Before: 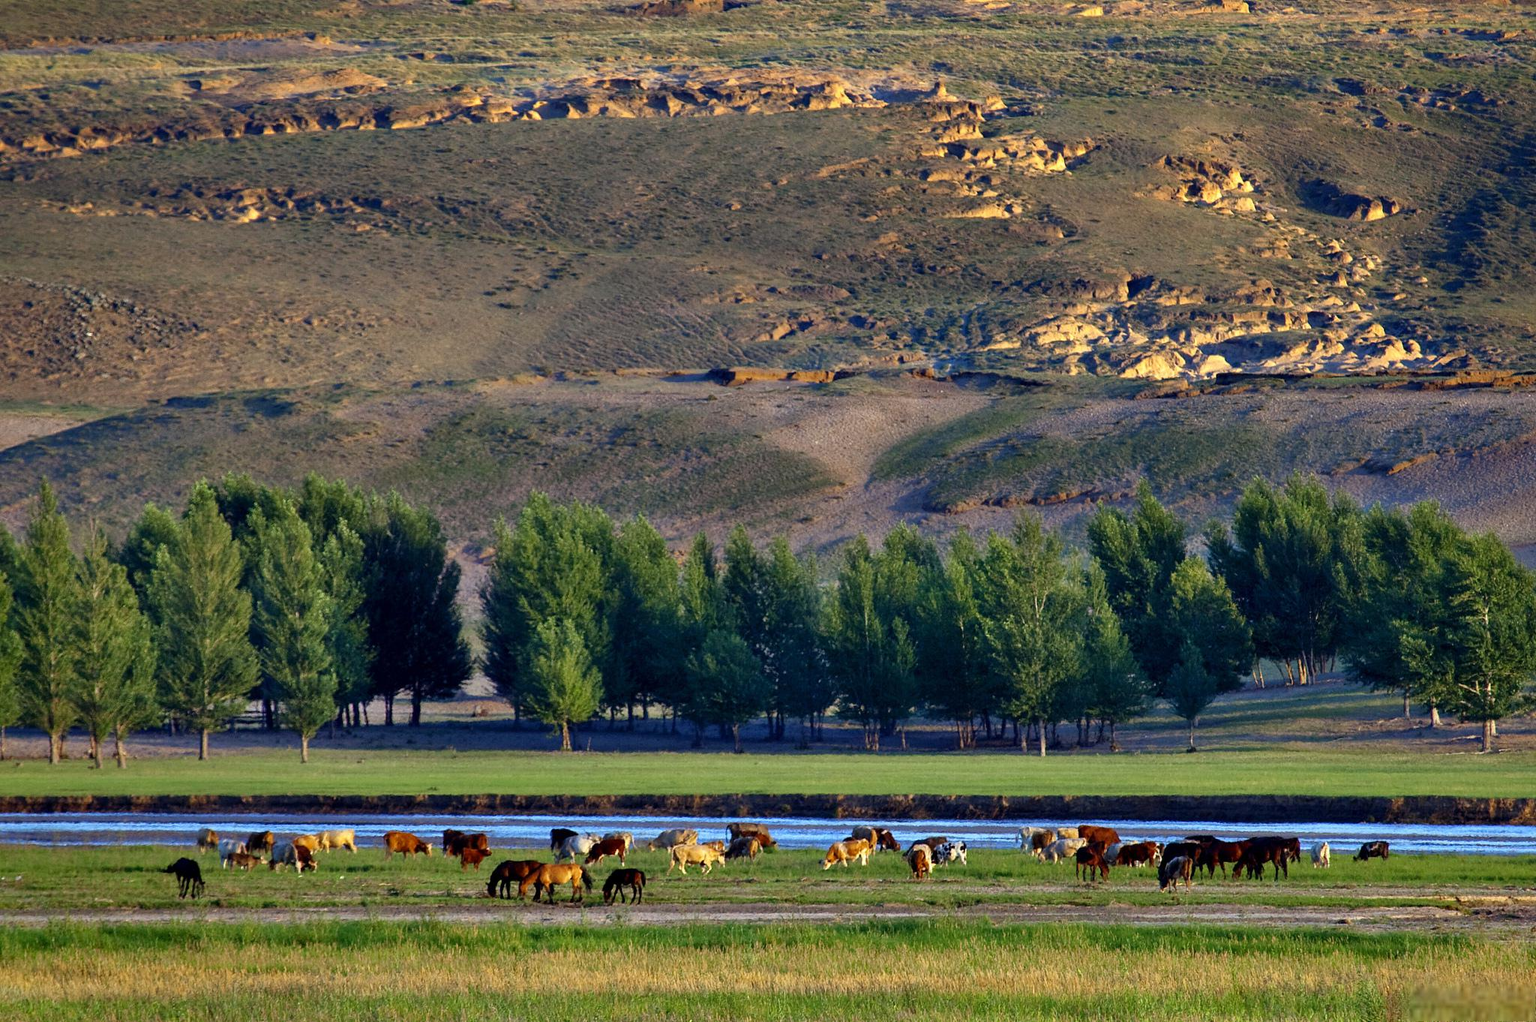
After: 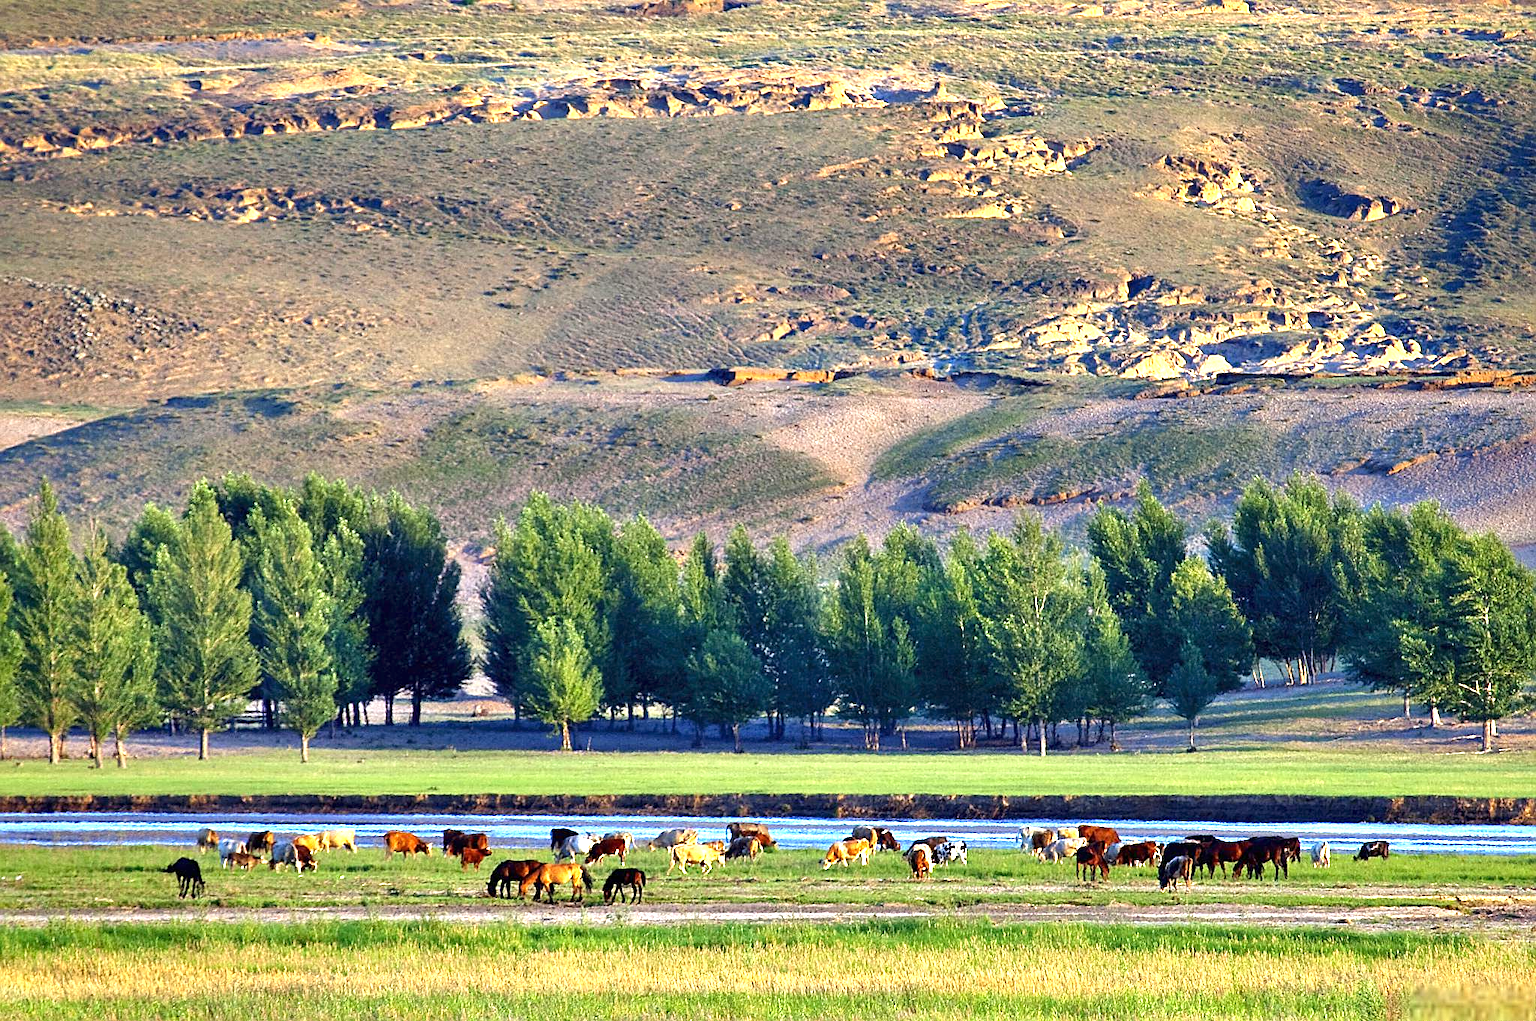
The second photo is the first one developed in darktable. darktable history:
exposure: black level correction 0, exposure 1.45 EV, compensate exposure bias true, compensate highlight preservation false
sharpen: on, module defaults
